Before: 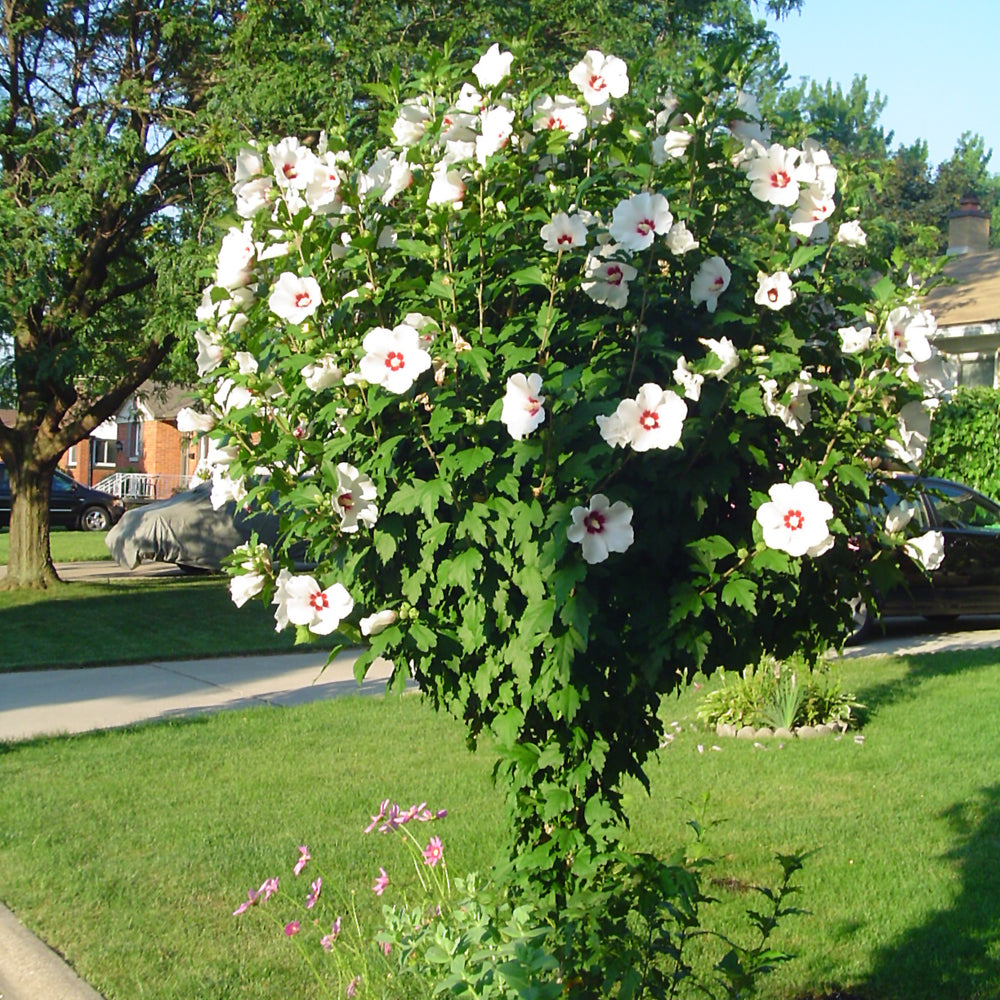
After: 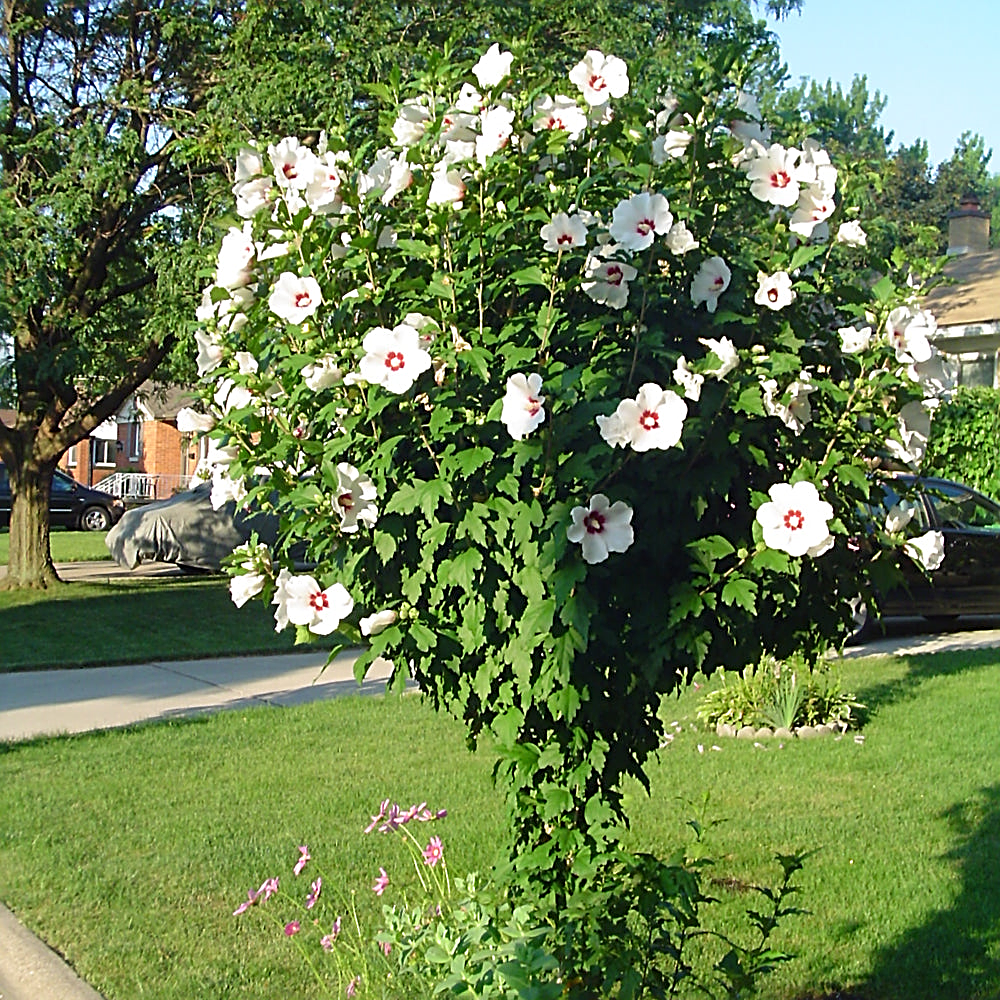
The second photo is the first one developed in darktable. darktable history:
sharpen: radius 2.573, amount 0.701
